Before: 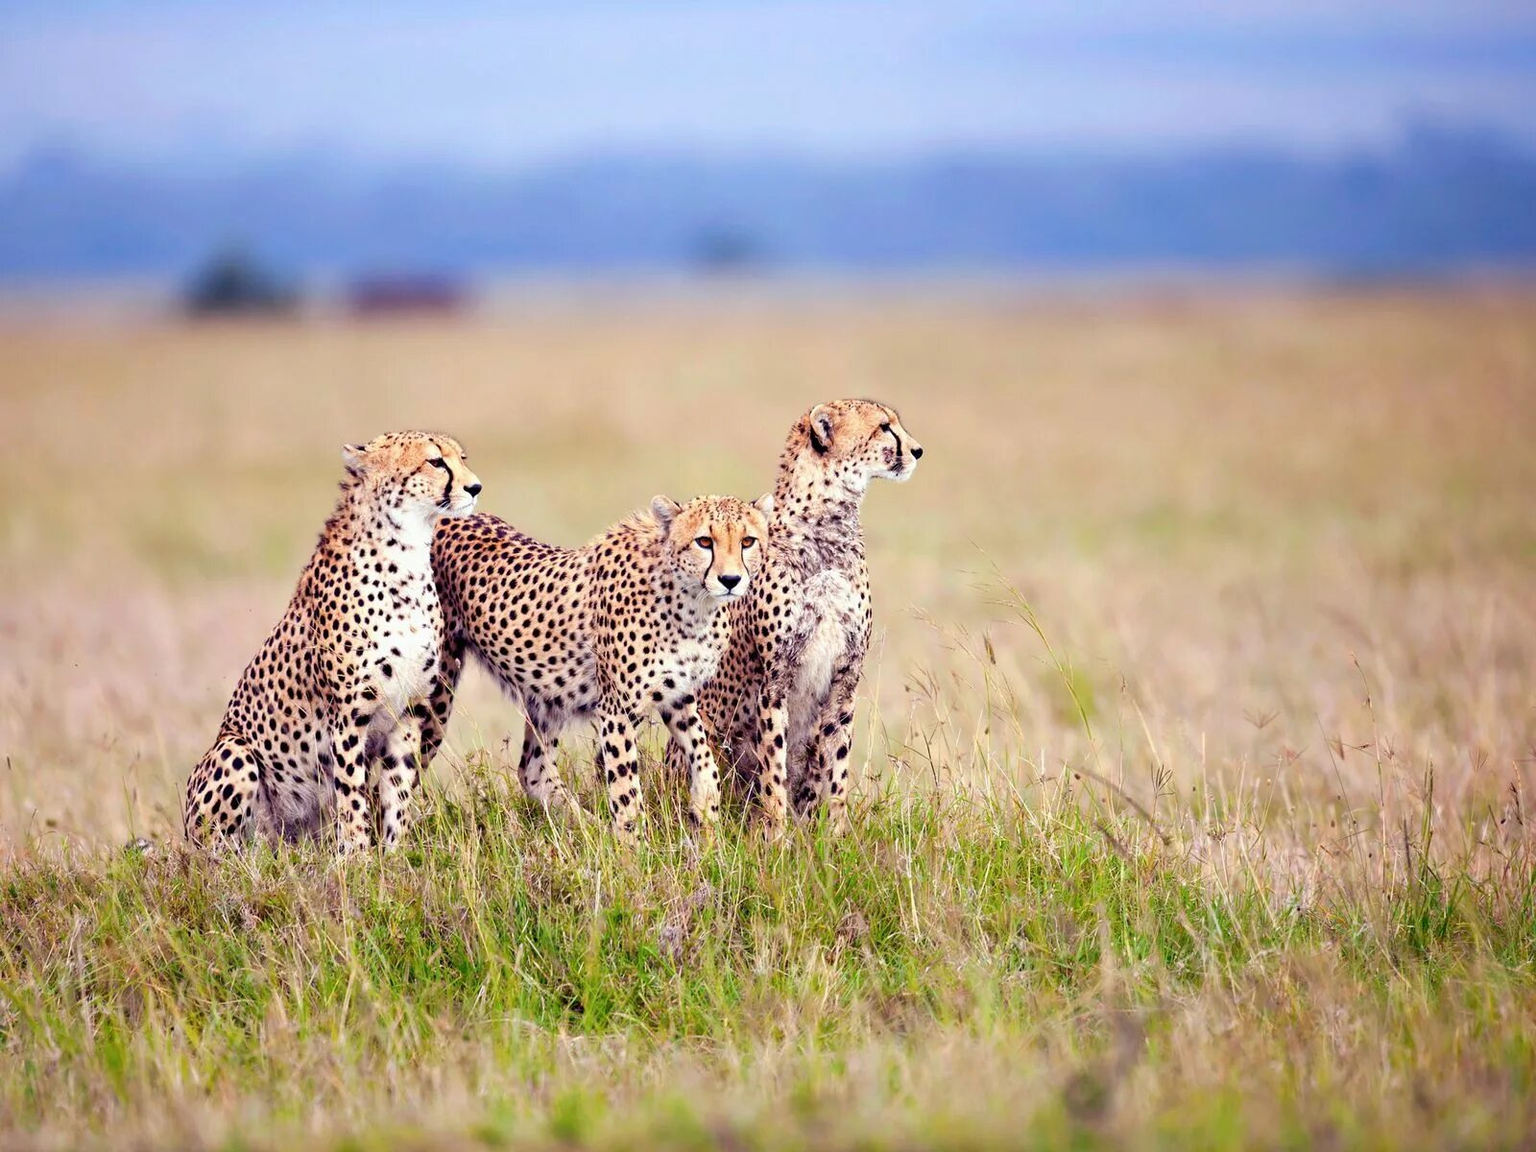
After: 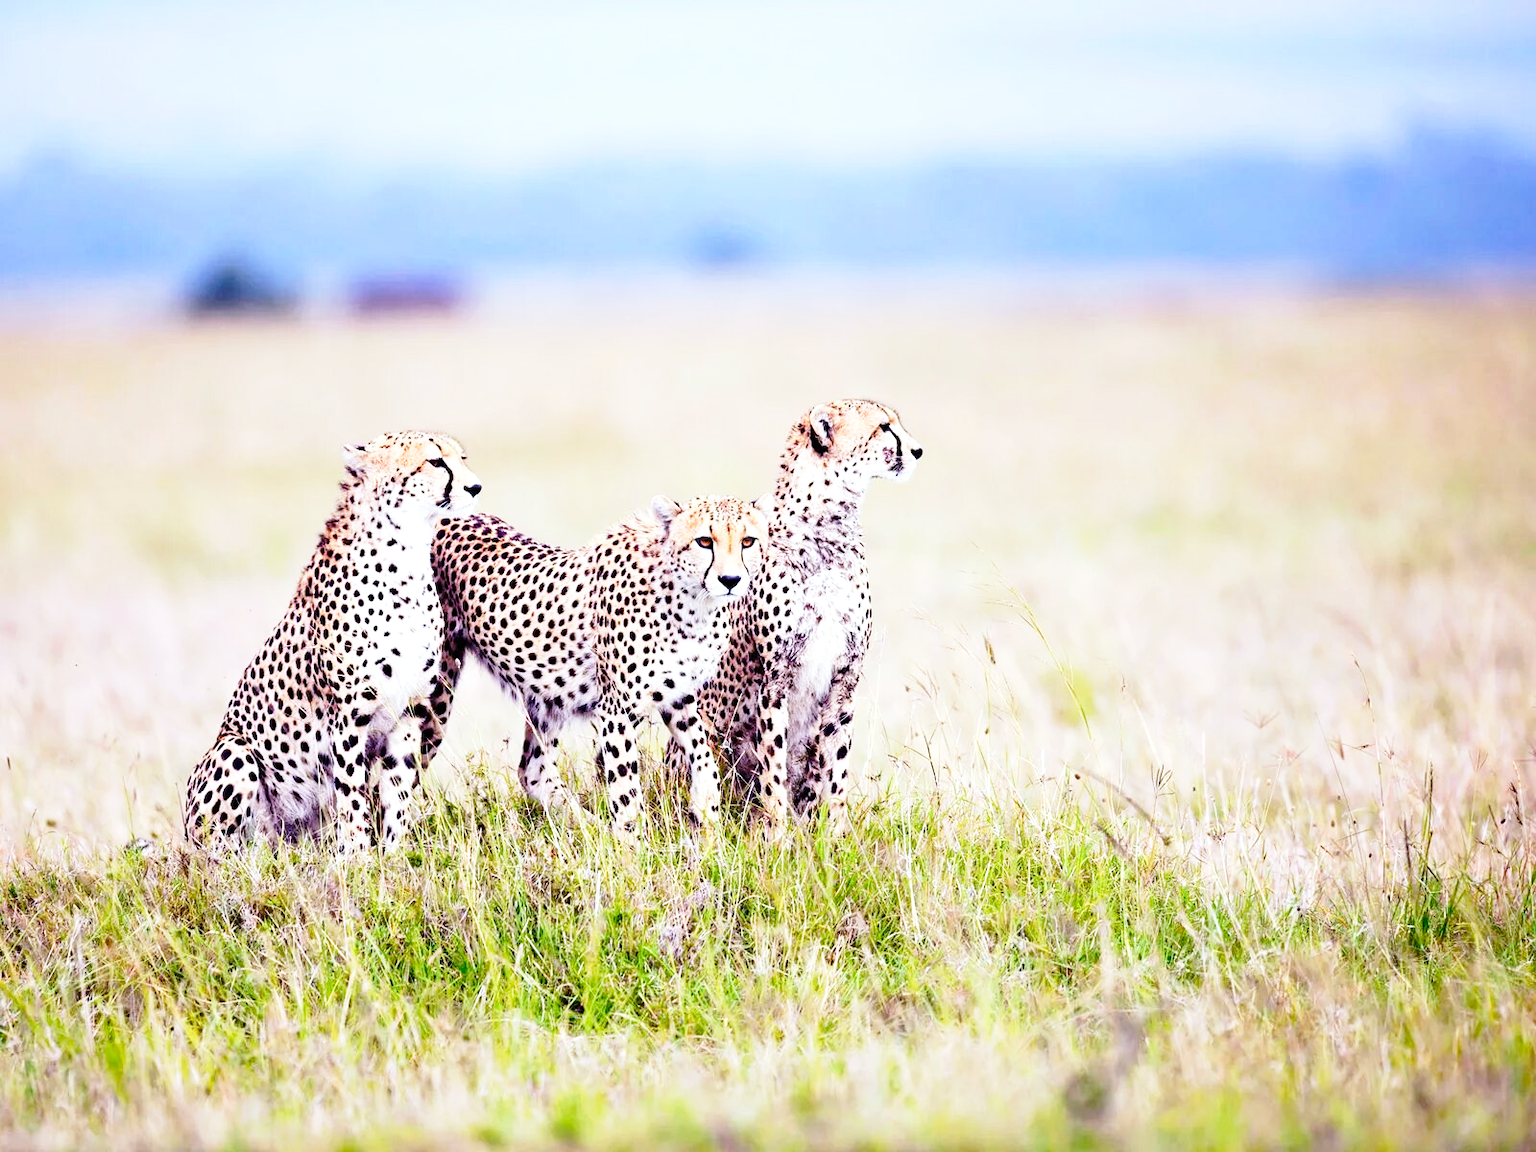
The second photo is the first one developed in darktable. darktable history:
white balance: red 0.931, blue 1.11
base curve: curves: ch0 [(0, 0) (0.028, 0.03) (0.121, 0.232) (0.46, 0.748) (0.859, 0.968) (1, 1)], preserve colors none
tone equalizer: -8 EV -0.417 EV, -7 EV -0.389 EV, -6 EV -0.333 EV, -5 EV -0.222 EV, -3 EV 0.222 EV, -2 EV 0.333 EV, -1 EV 0.389 EV, +0 EV 0.417 EV, edges refinement/feathering 500, mask exposure compensation -1.57 EV, preserve details no
